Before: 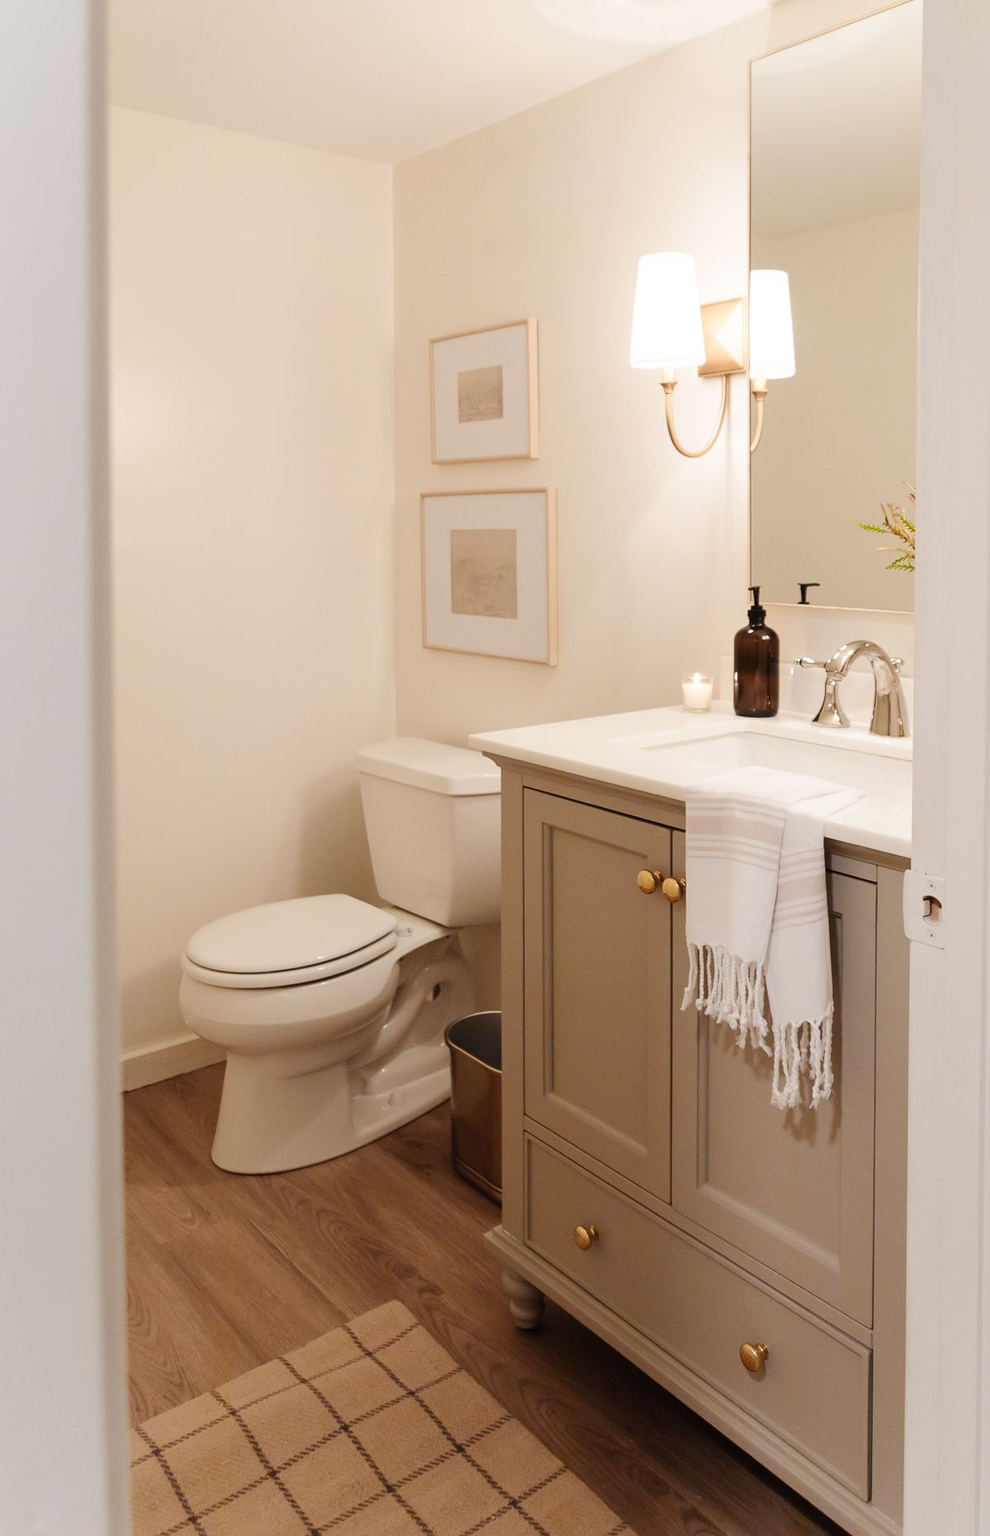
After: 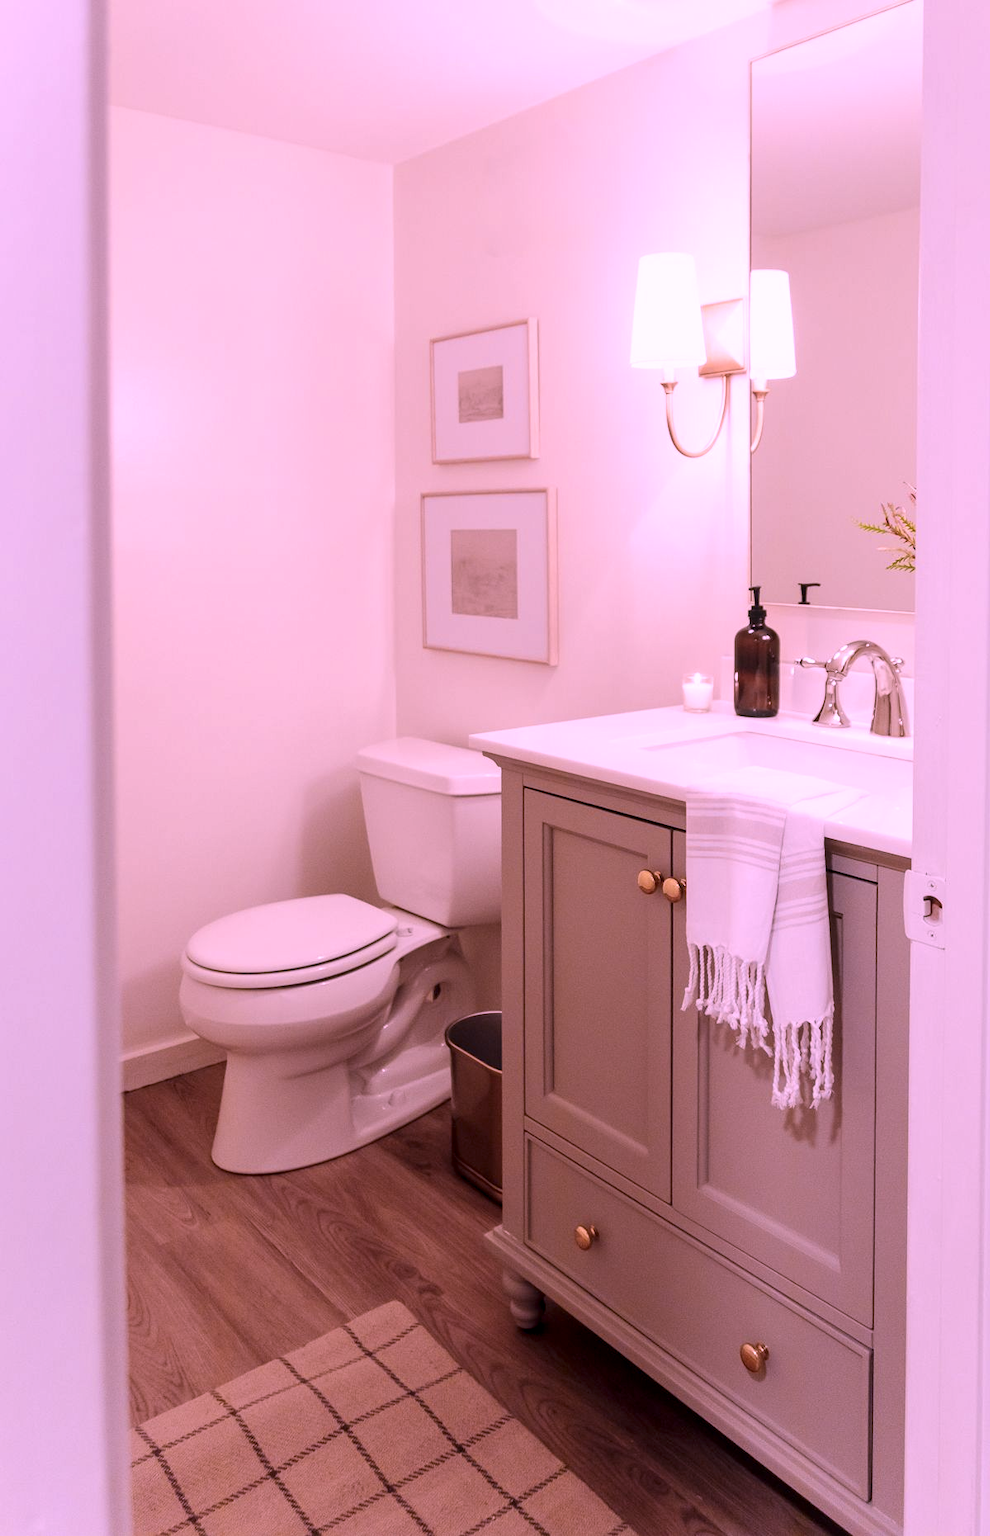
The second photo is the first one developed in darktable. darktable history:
local contrast: on, module defaults
color calibration: output R [1.107, -0.012, -0.003, 0], output B [0, 0, 1.308, 0], illuminant as shot in camera, x 0.358, y 0.373, temperature 4628.91 K
